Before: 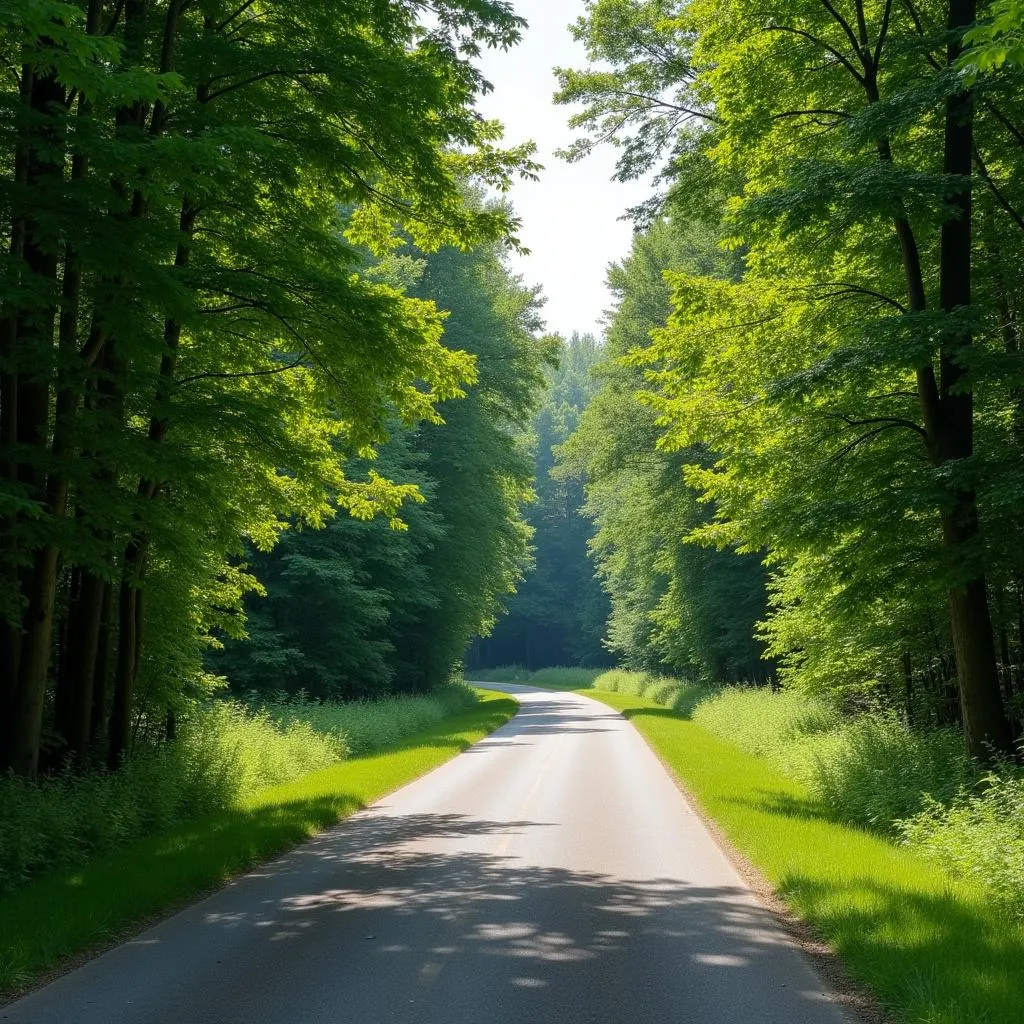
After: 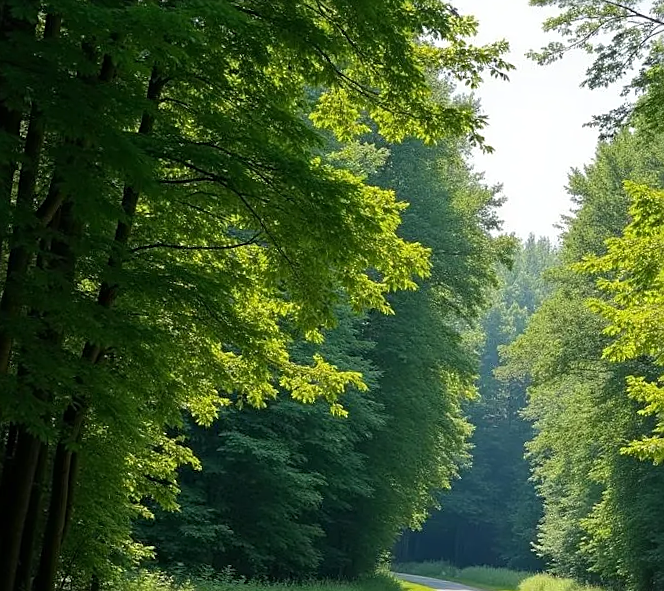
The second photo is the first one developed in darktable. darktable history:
sharpen: on, module defaults
crop and rotate: angle -4.99°, left 2.122%, top 6.945%, right 27.566%, bottom 30.519%
